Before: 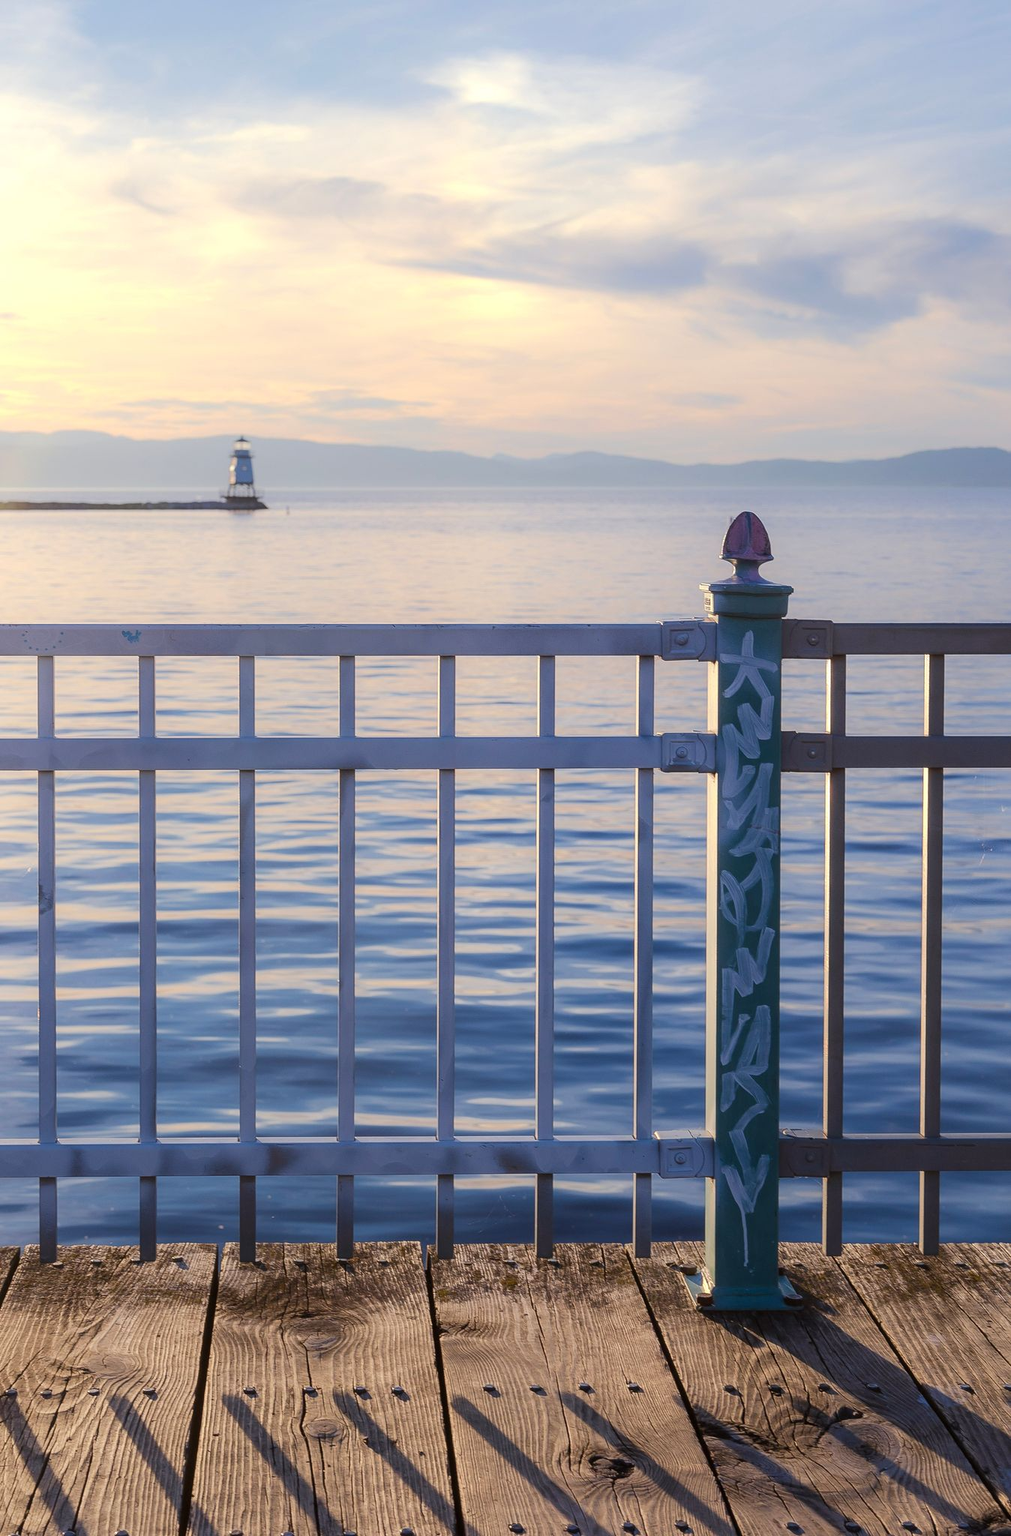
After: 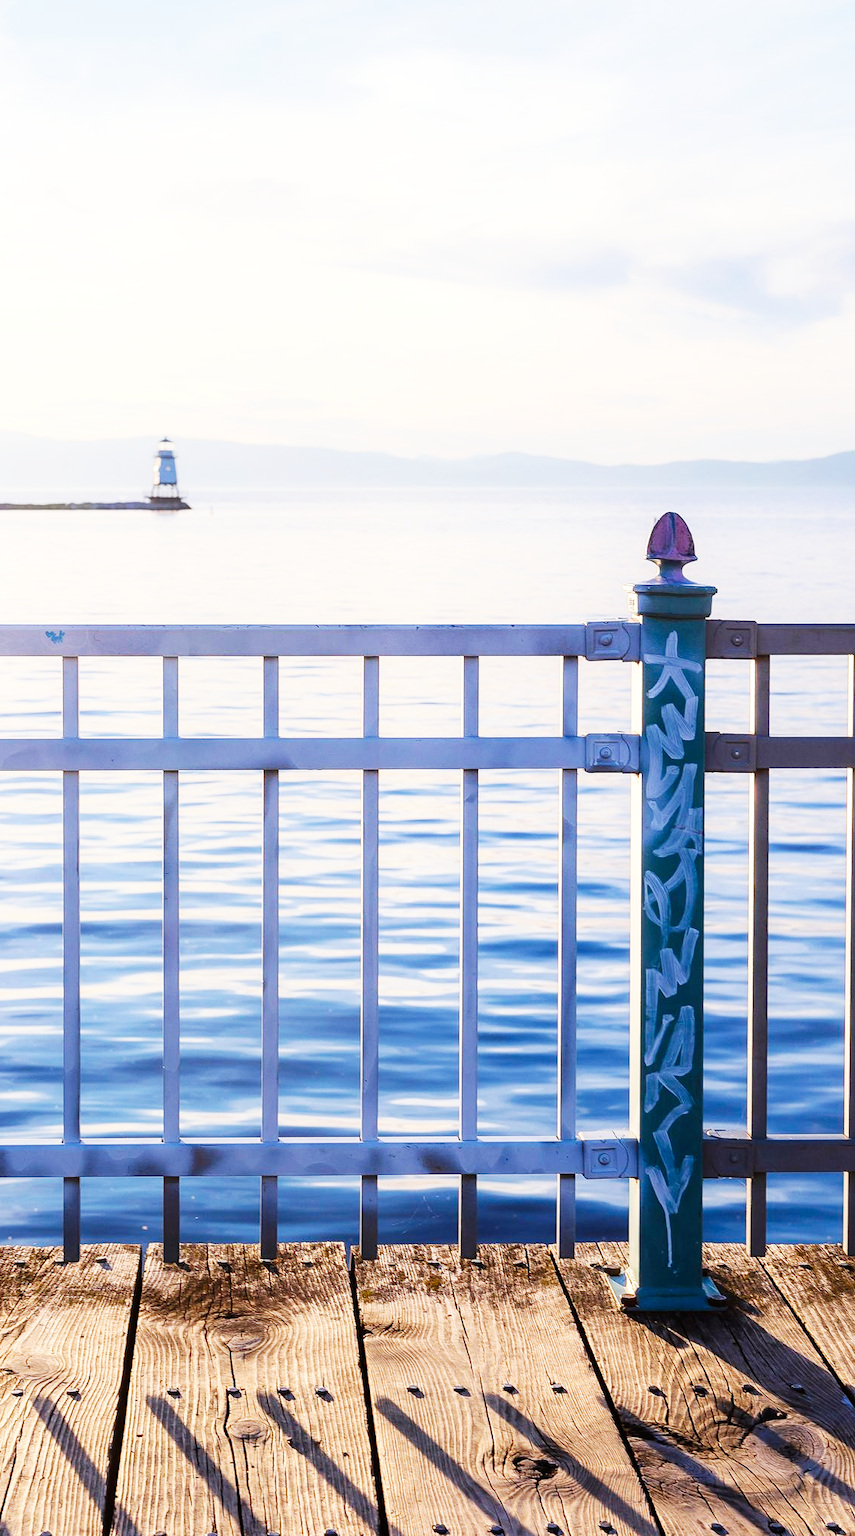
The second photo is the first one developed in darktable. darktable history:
base curve: curves: ch0 [(0, 0) (0.007, 0.004) (0.027, 0.03) (0.046, 0.07) (0.207, 0.54) (0.442, 0.872) (0.673, 0.972) (1, 1)], preserve colors none
crop: left 7.605%, right 7.811%
